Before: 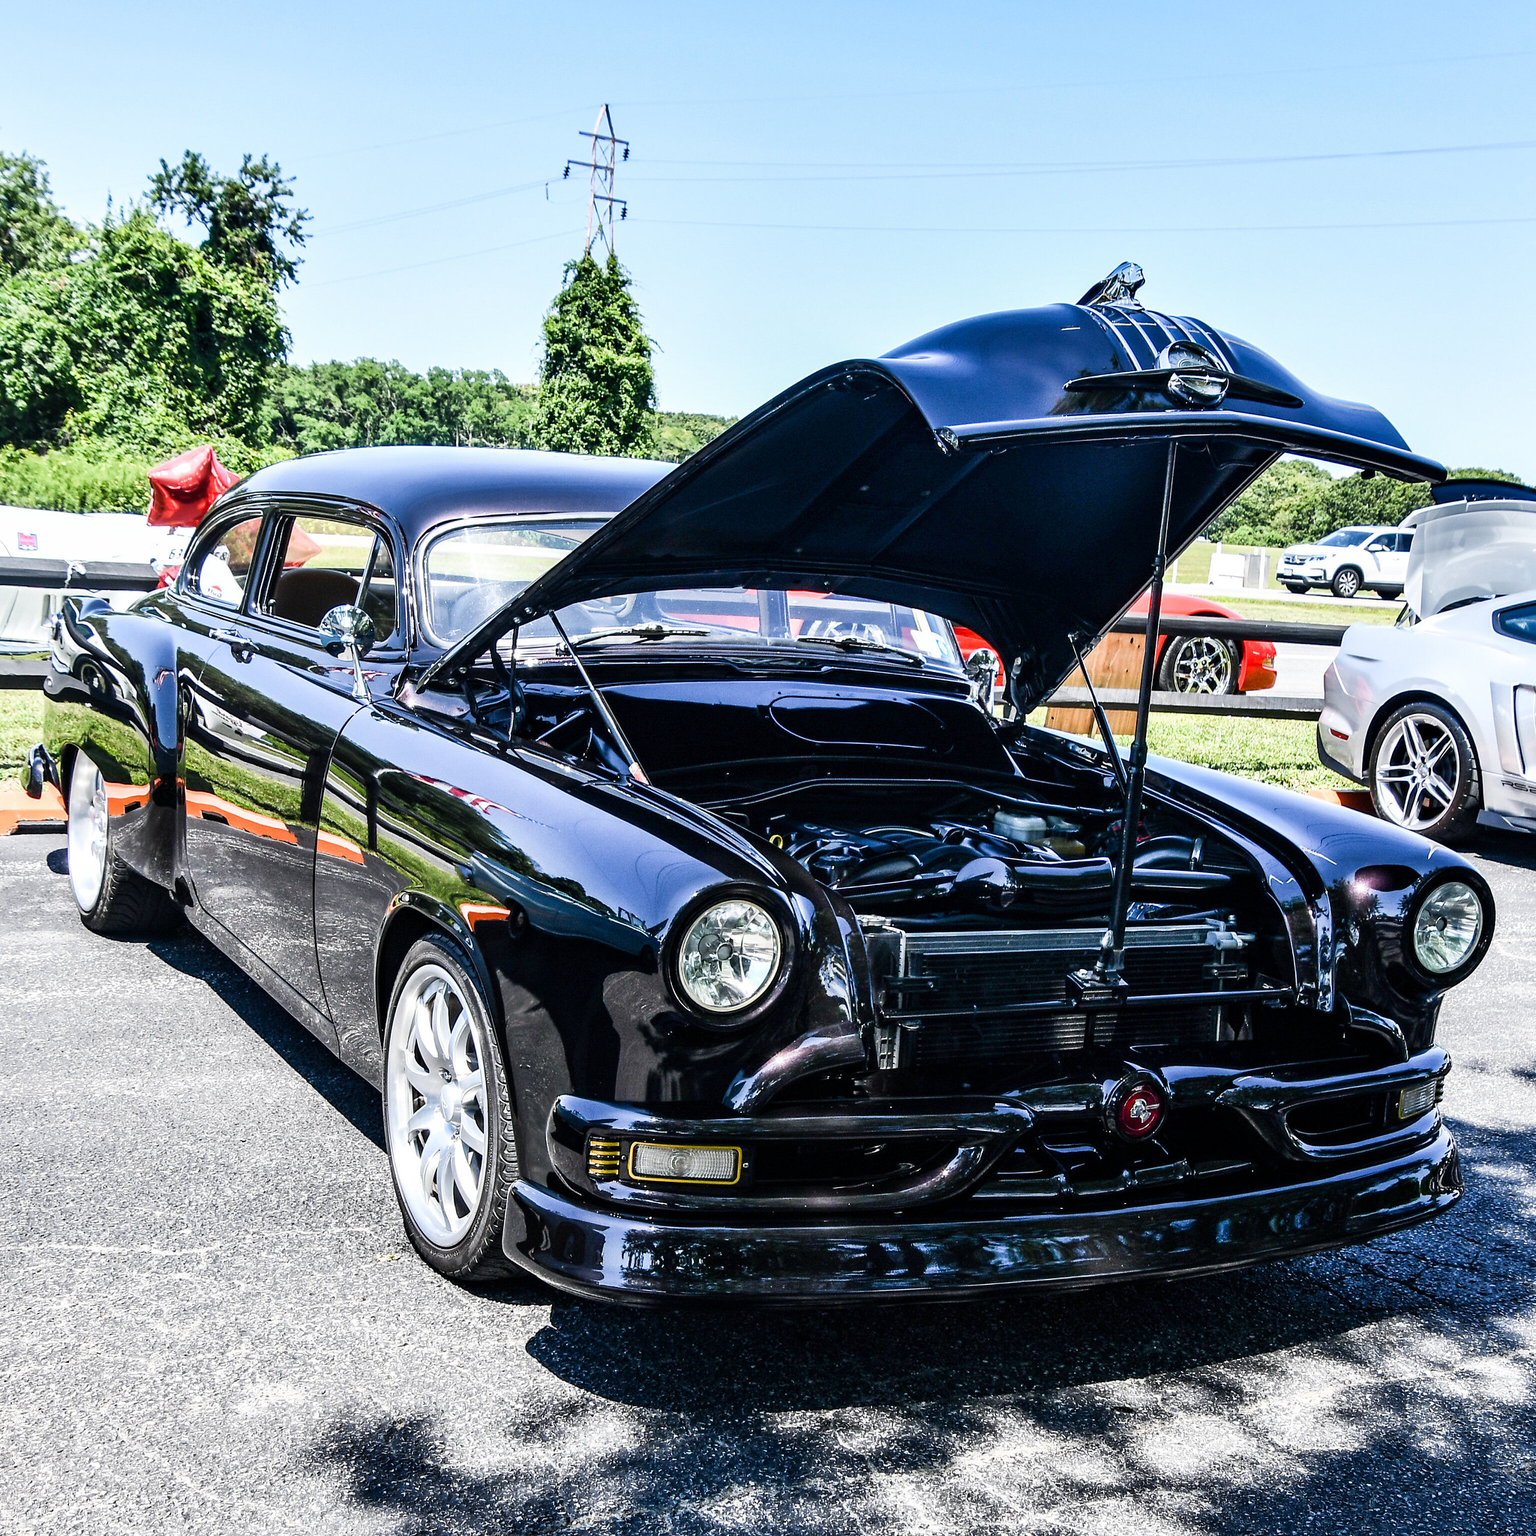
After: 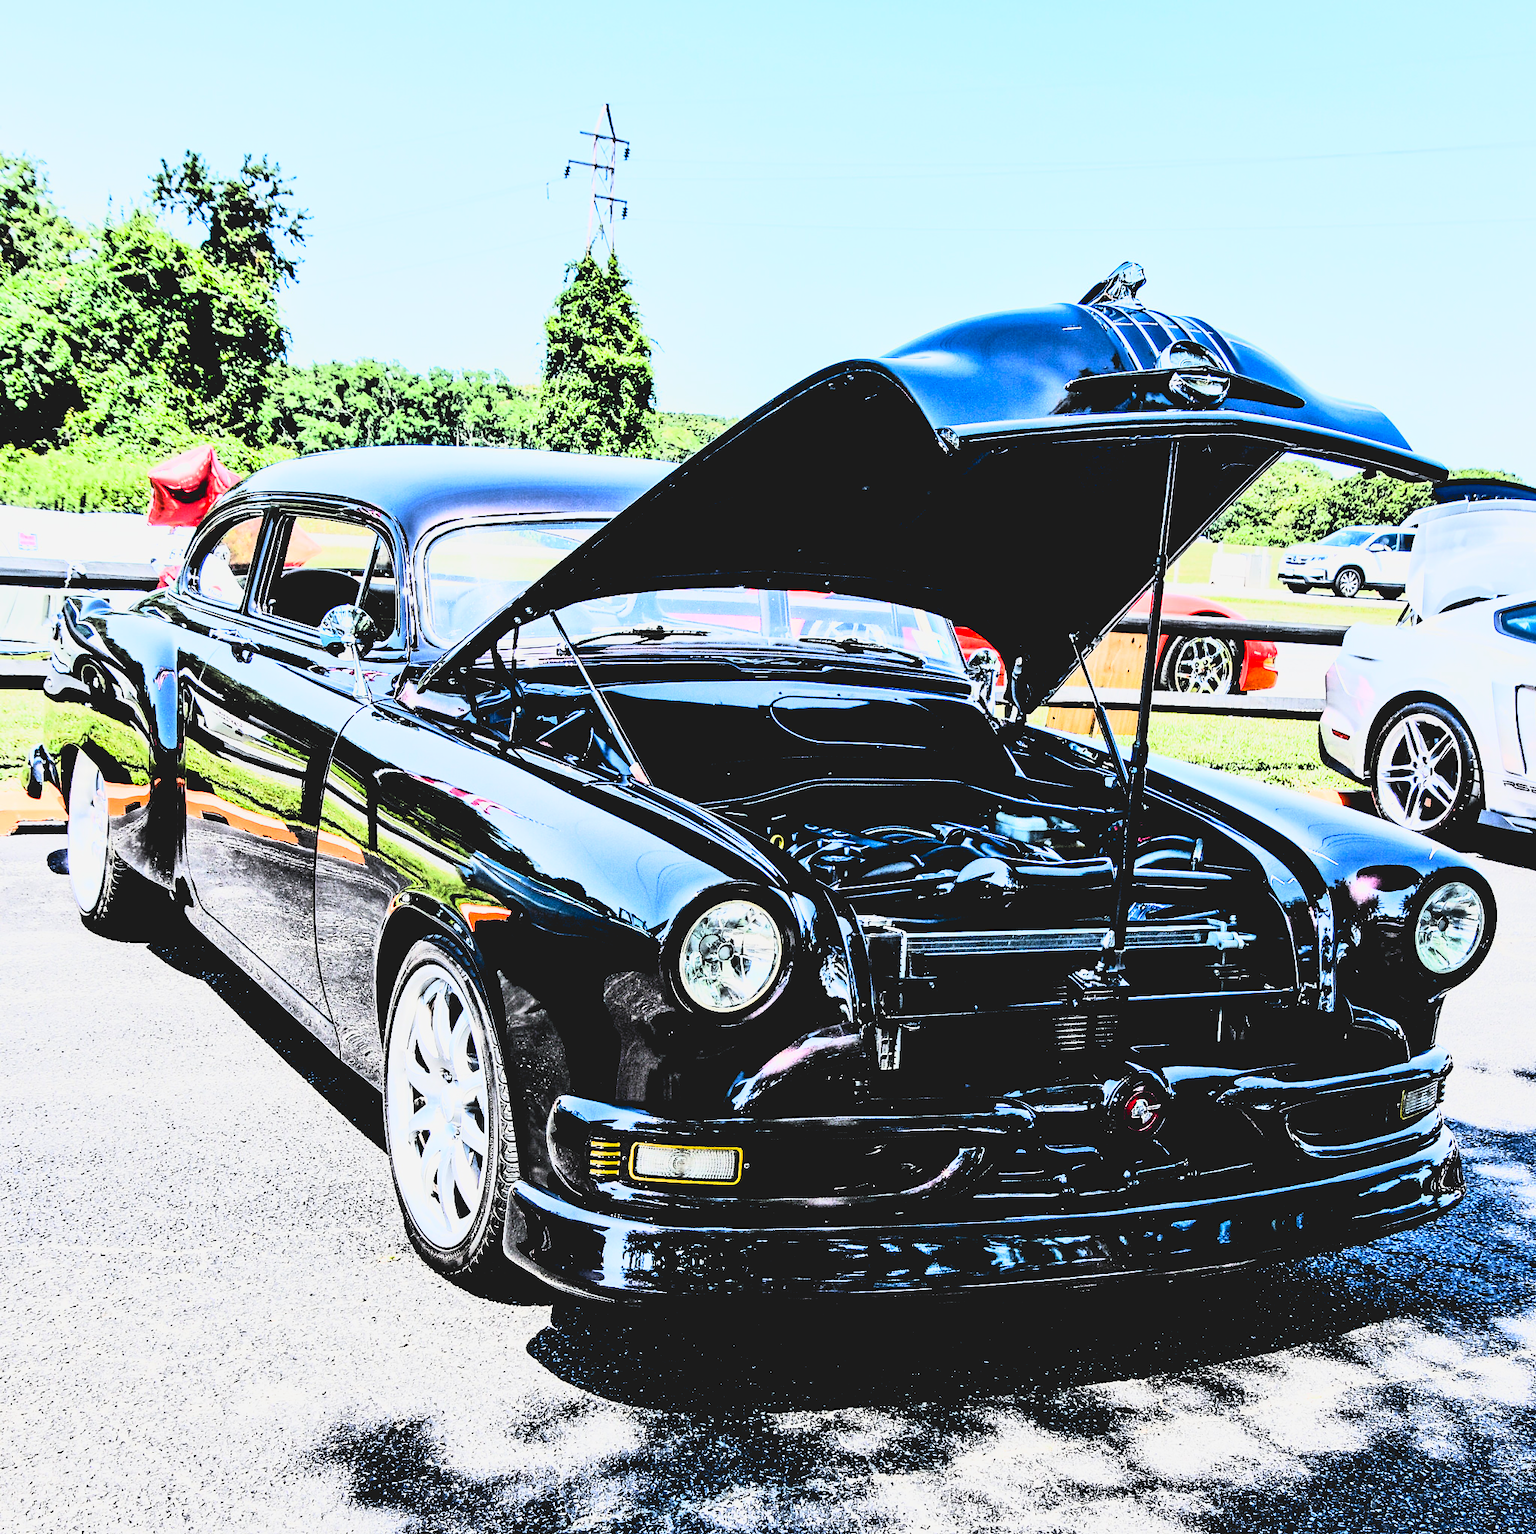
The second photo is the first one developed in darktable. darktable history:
filmic rgb: middle gray luminance 13.55%, black relative exposure -1.97 EV, white relative exposure 3.1 EV, threshold 6 EV, target black luminance 0%, hardness 1.79, latitude 59.23%, contrast 1.728, highlights saturation mix 5%, shadows ↔ highlights balance -37.52%, add noise in highlights 0, color science v3 (2019), use custom middle-gray values true, iterations of high-quality reconstruction 0, contrast in highlights soft, enable highlight reconstruction true
tone curve: curves: ch0 [(0, 0.098) (0.262, 0.324) (0.421, 0.59) (0.54, 0.803) (0.725, 0.922) (0.99, 0.974)], color space Lab, linked channels, preserve colors none
crop: top 0.05%, bottom 0.098%
tone equalizer: -8 EV -0.002 EV, -7 EV 0.005 EV, -6 EV -0.008 EV, -5 EV 0.007 EV, -4 EV -0.042 EV, -3 EV -0.233 EV, -2 EV -0.662 EV, -1 EV -0.983 EV, +0 EV -0.969 EV, smoothing diameter 2%, edges refinement/feathering 20, mask exposure compensation -1.57 EV, filter diffusion 5
